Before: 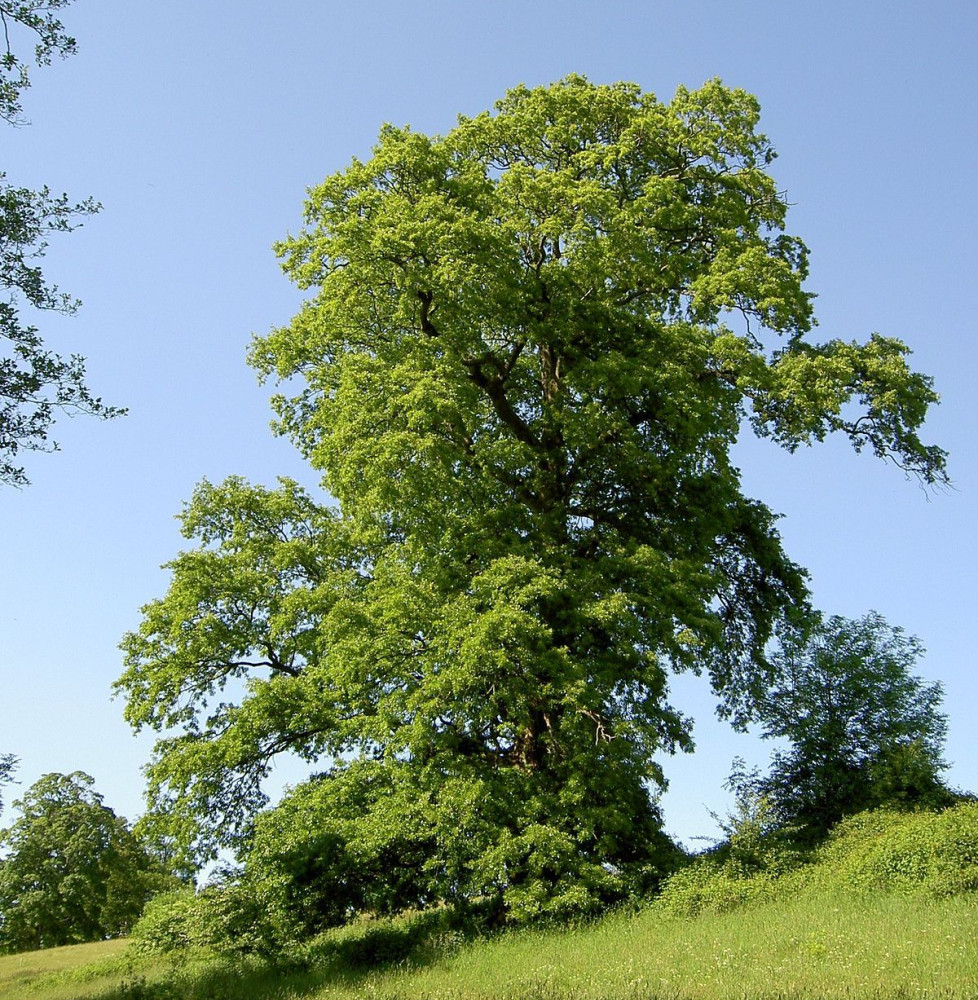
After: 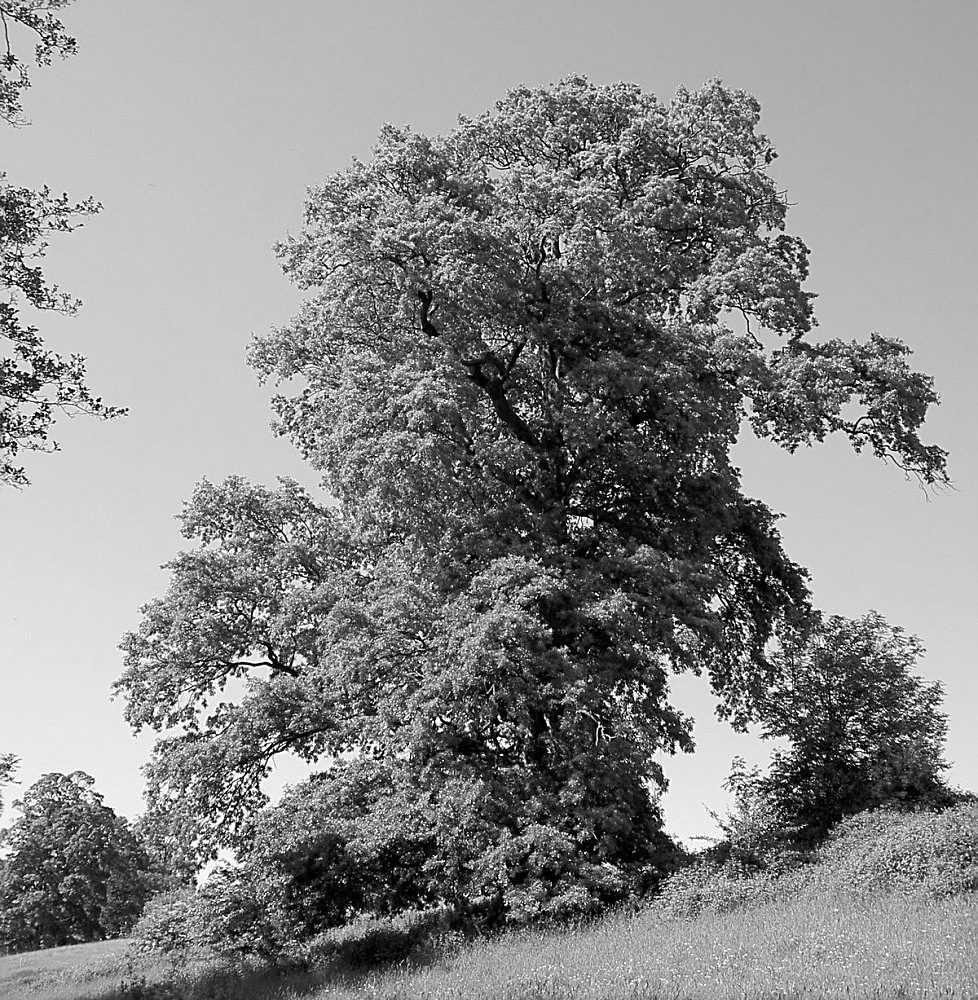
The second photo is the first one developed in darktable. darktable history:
sharpen: on, module defaults
monochrome: size 3.1
